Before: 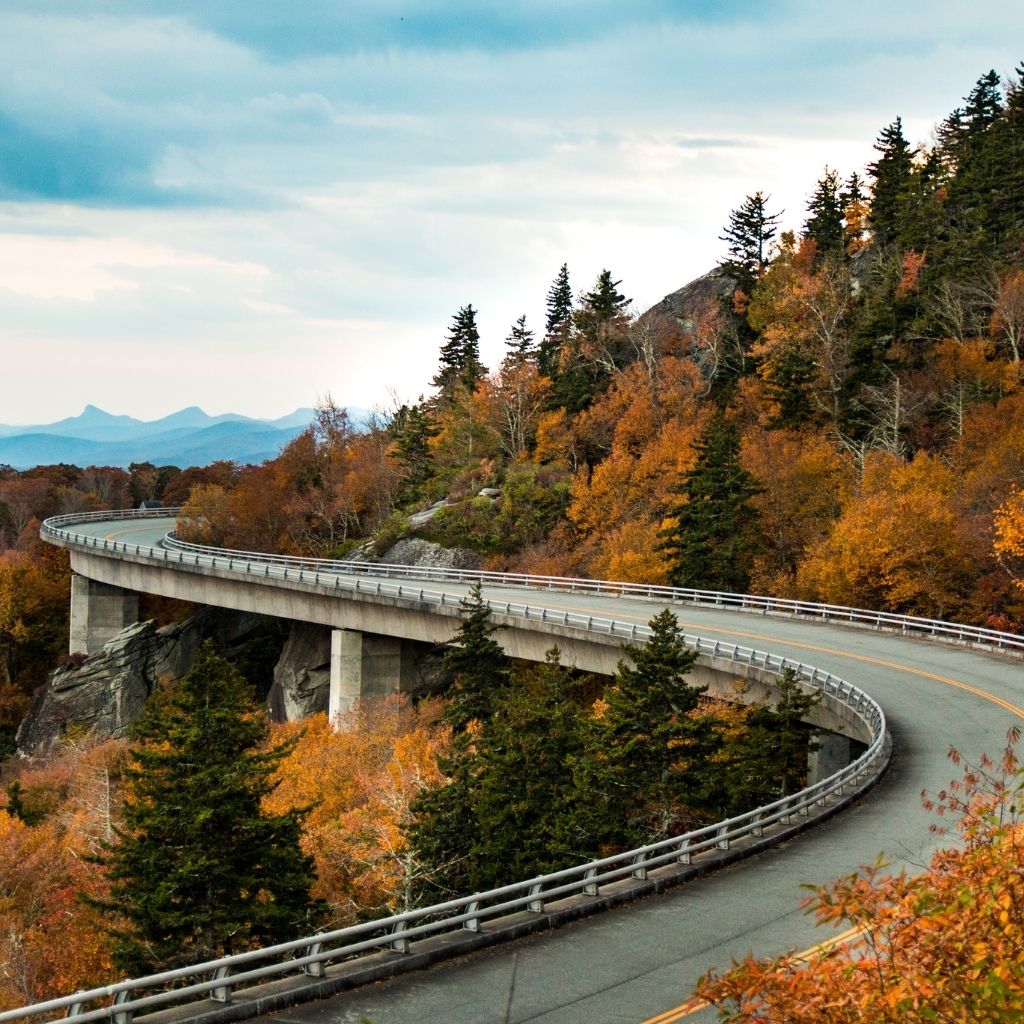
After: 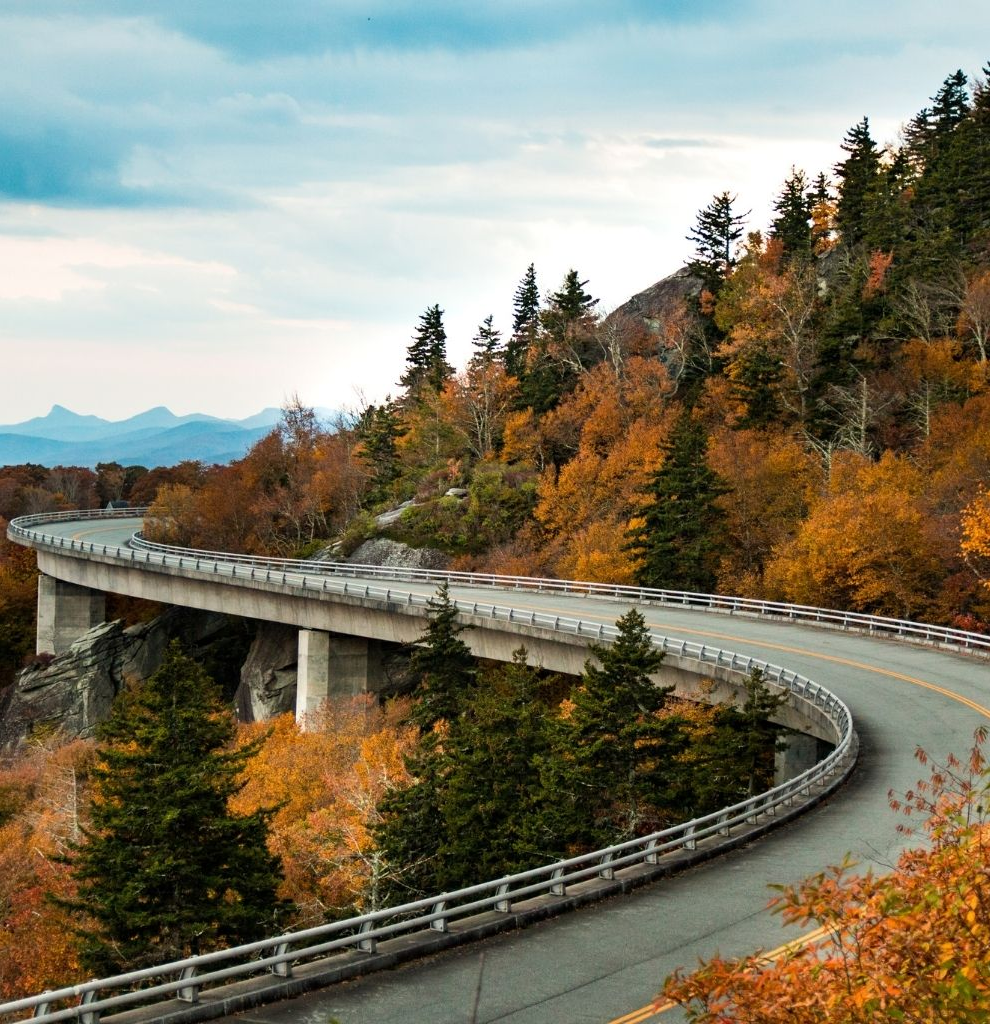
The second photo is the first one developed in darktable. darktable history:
crop and rotate: left 3.285%
